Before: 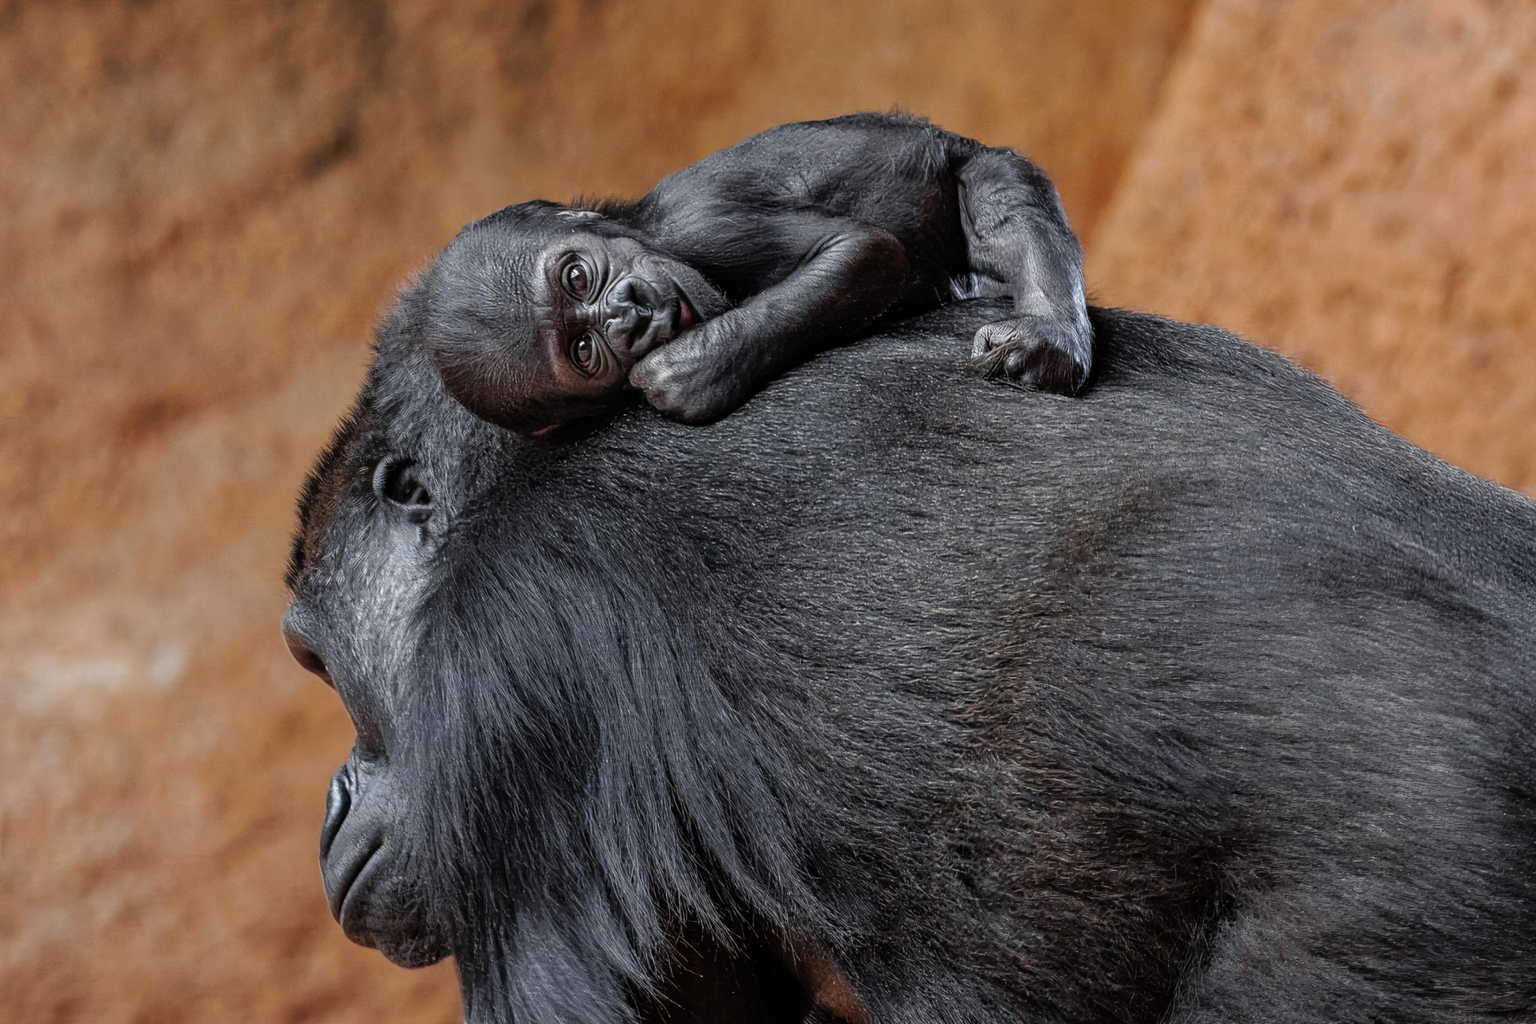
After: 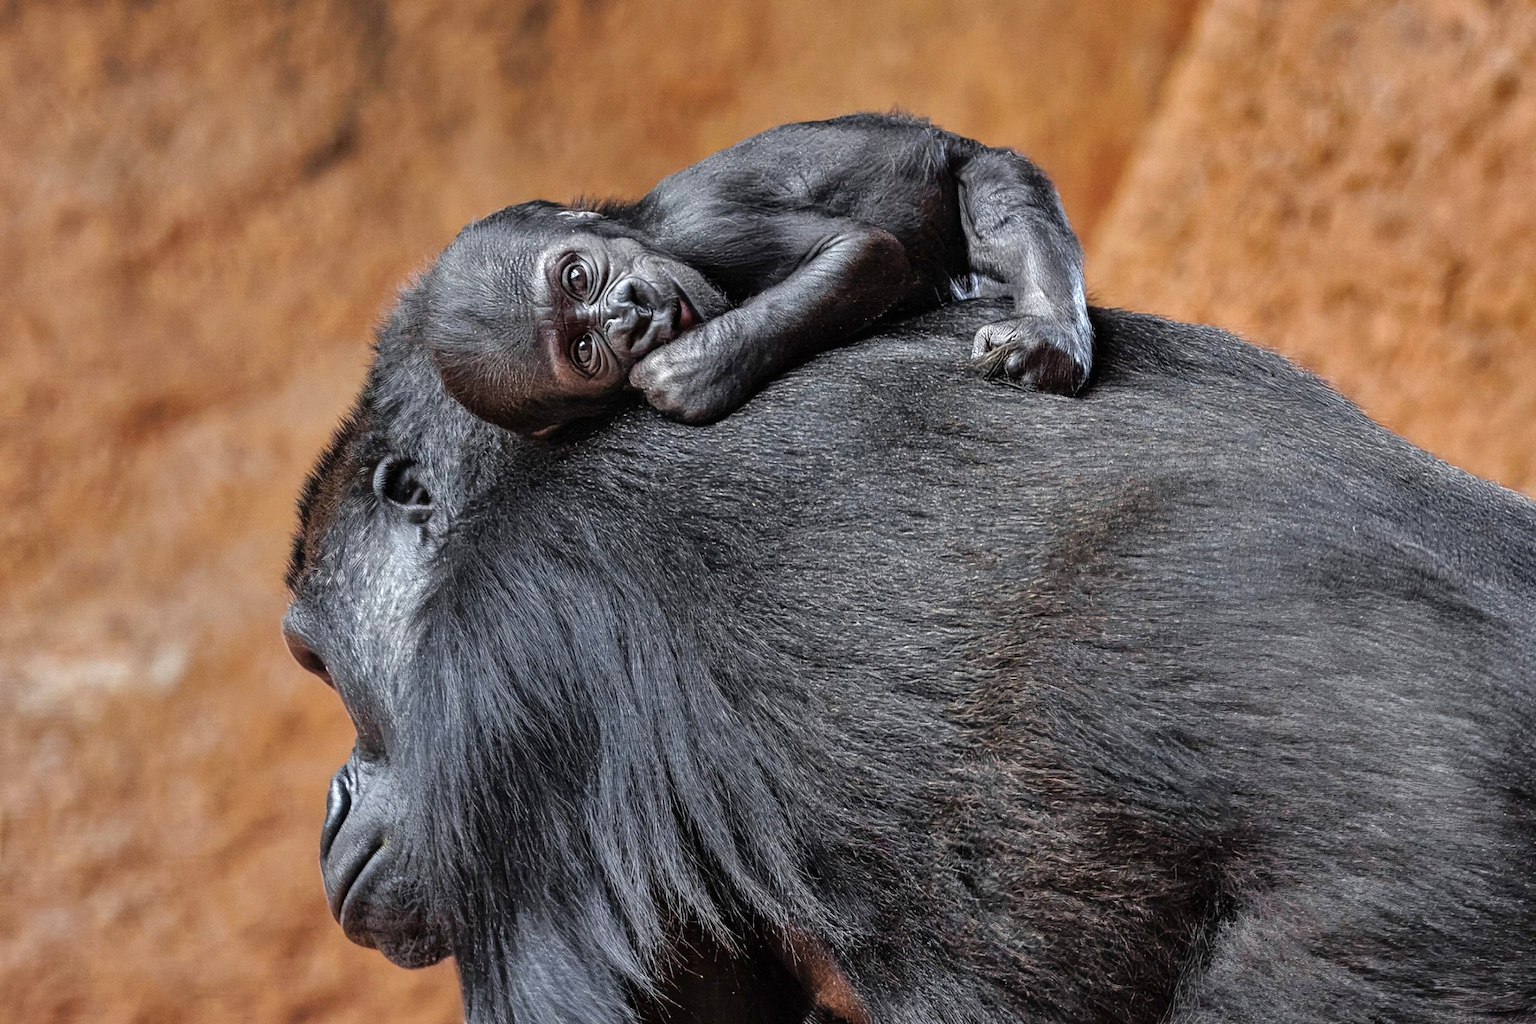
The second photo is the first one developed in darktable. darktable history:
exposure: black level correction 0, exposure 0.498 EV, compensate highlight preservation false
shadows and highlights: radius 105.67, shadows 40.77, highlights -72.07, low approximation 0.01, soften with gaussian
